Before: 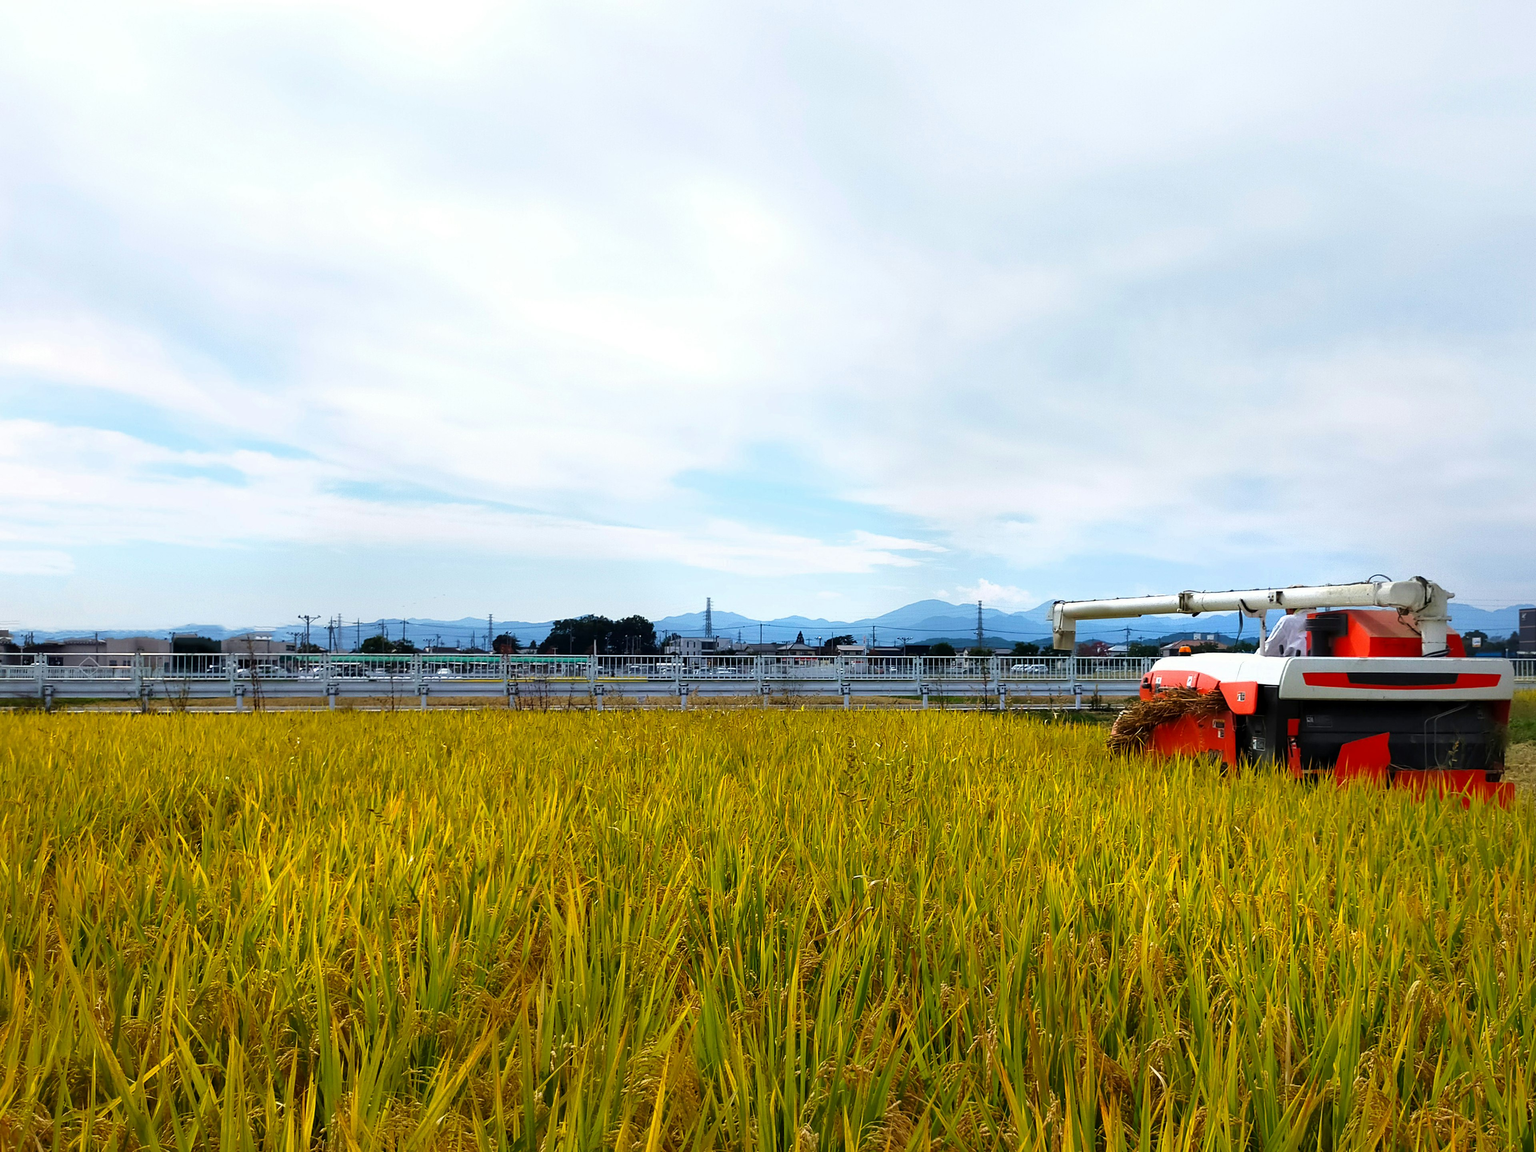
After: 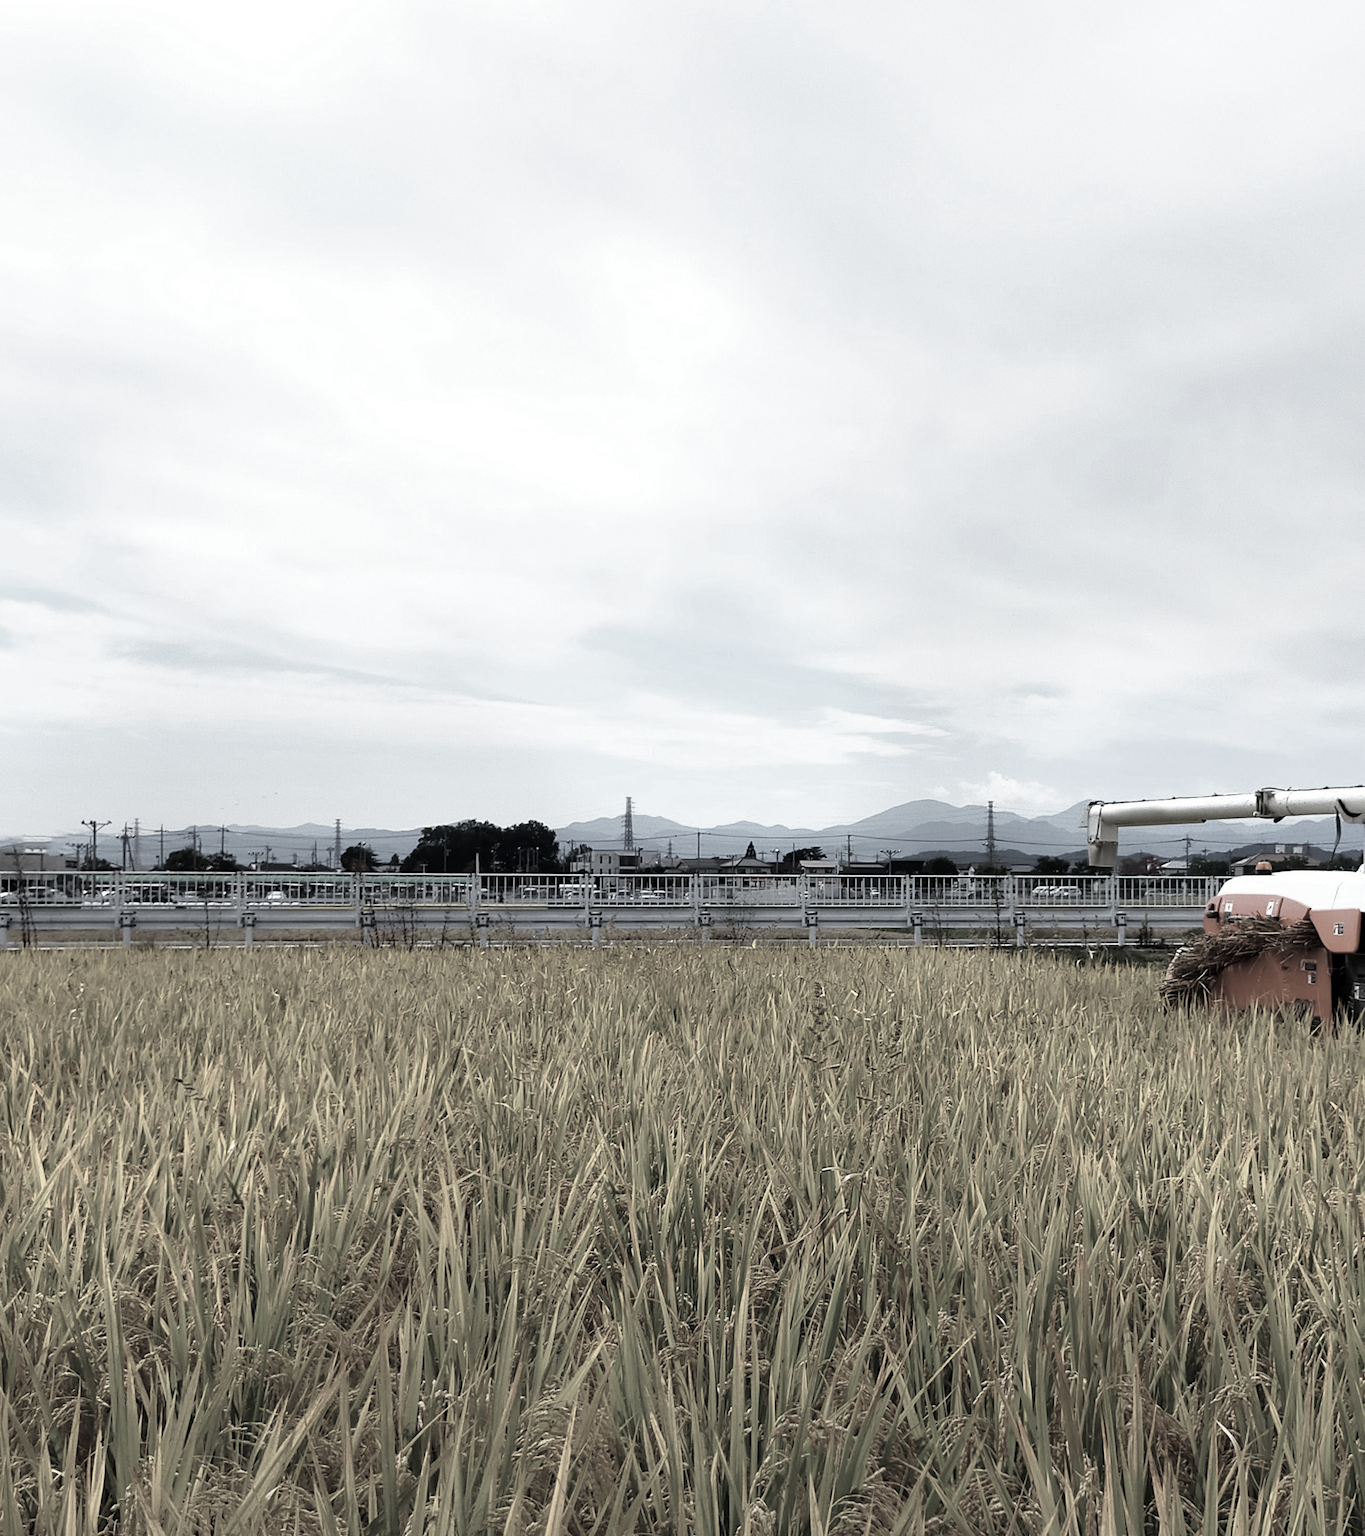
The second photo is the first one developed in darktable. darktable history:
crop and rotate: left 15.446%, right 17.836%
color correction: saturation 0.2
